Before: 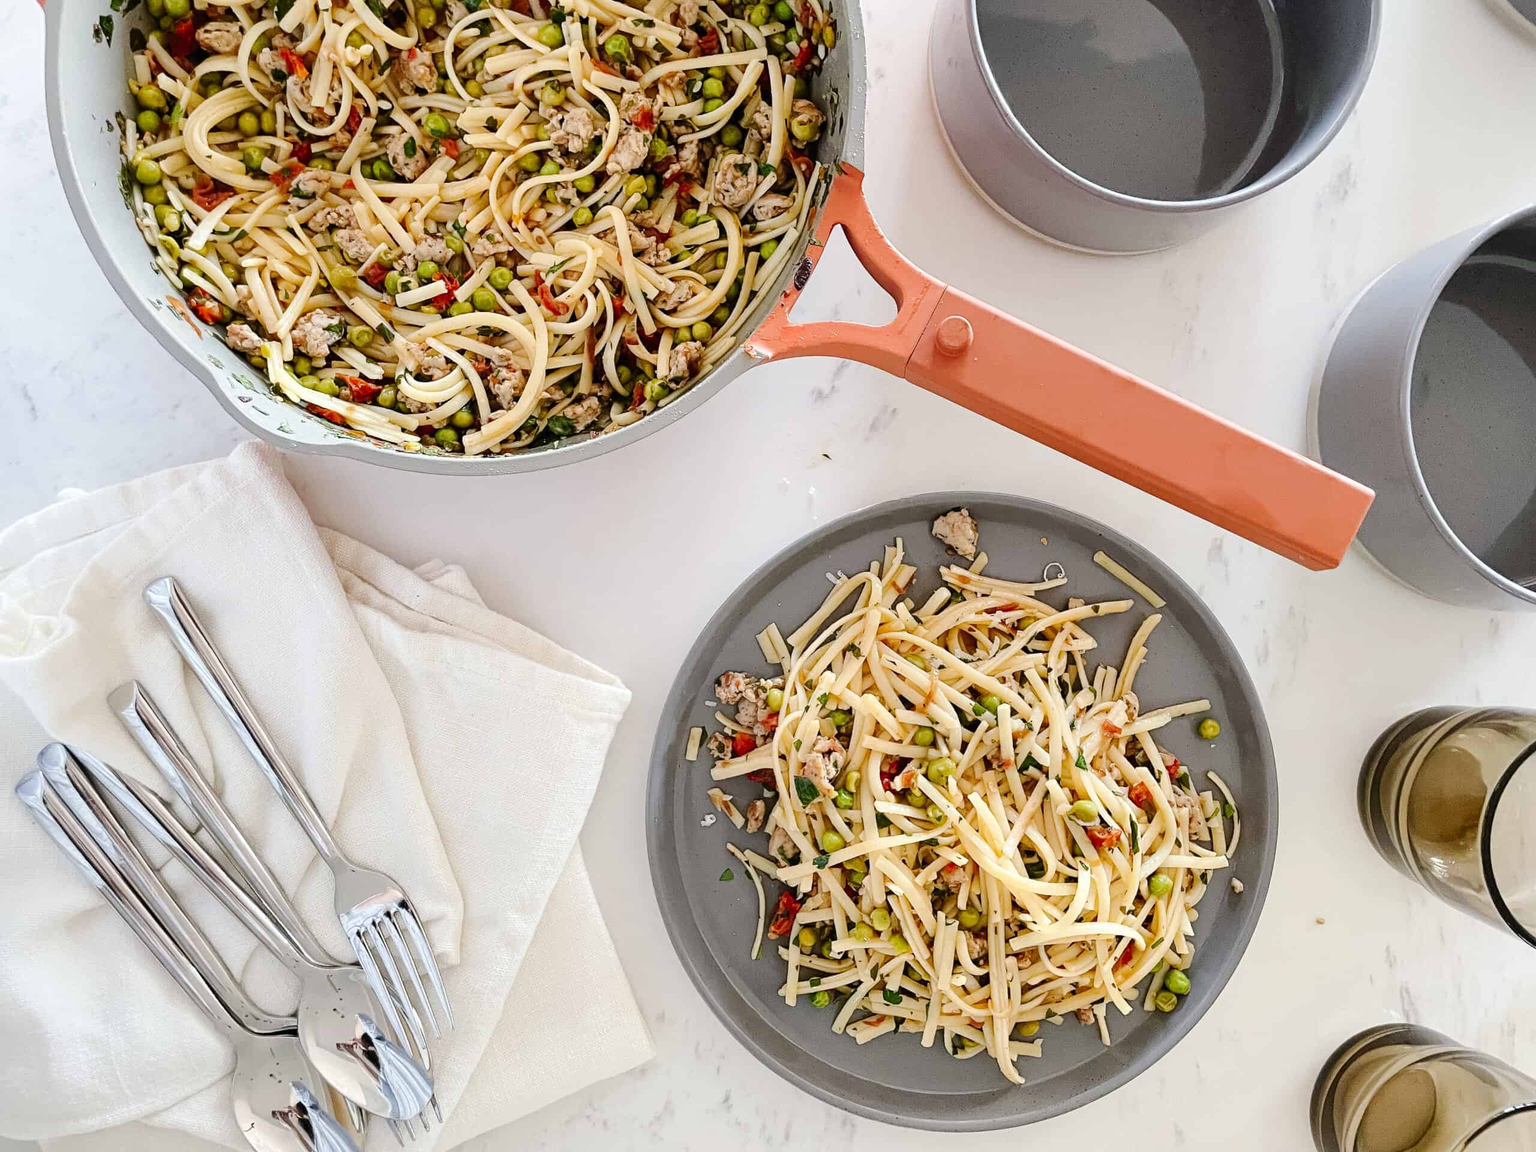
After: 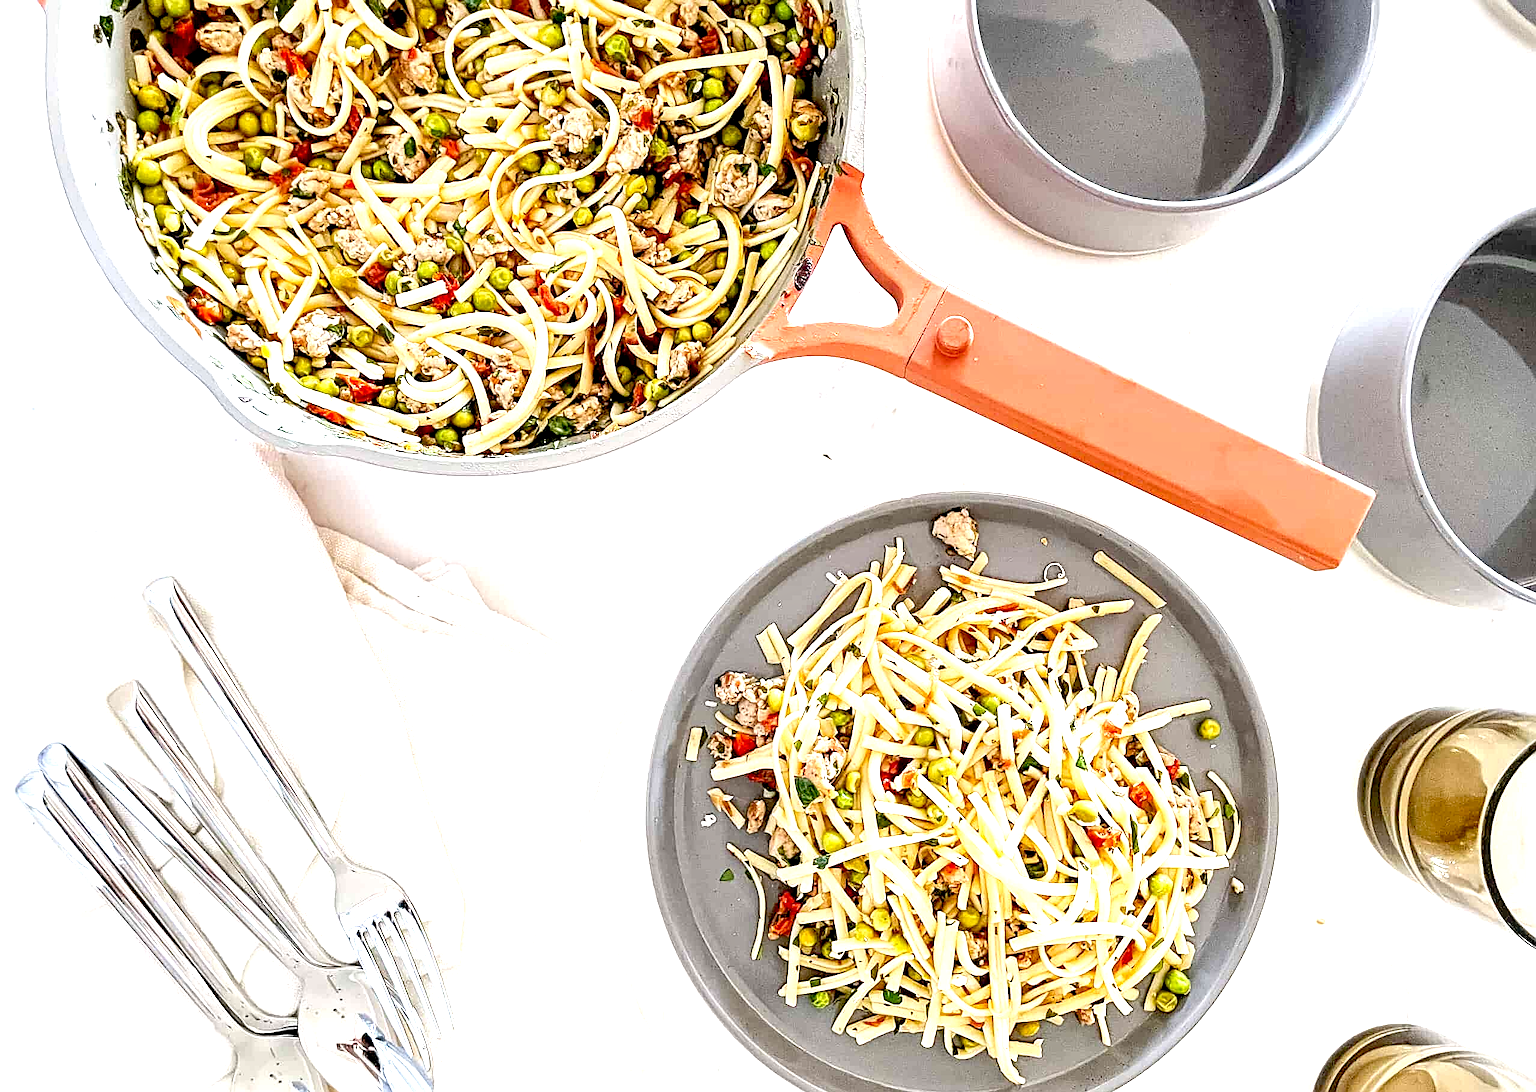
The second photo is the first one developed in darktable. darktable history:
crop and rotate: top 0.008%, bottom 5.135%
exposure: black level correction 0.011, exposure 1.081 EV, compensate highlight preservation false
local contrast: detail 130%
sharpen: on, module defaults
